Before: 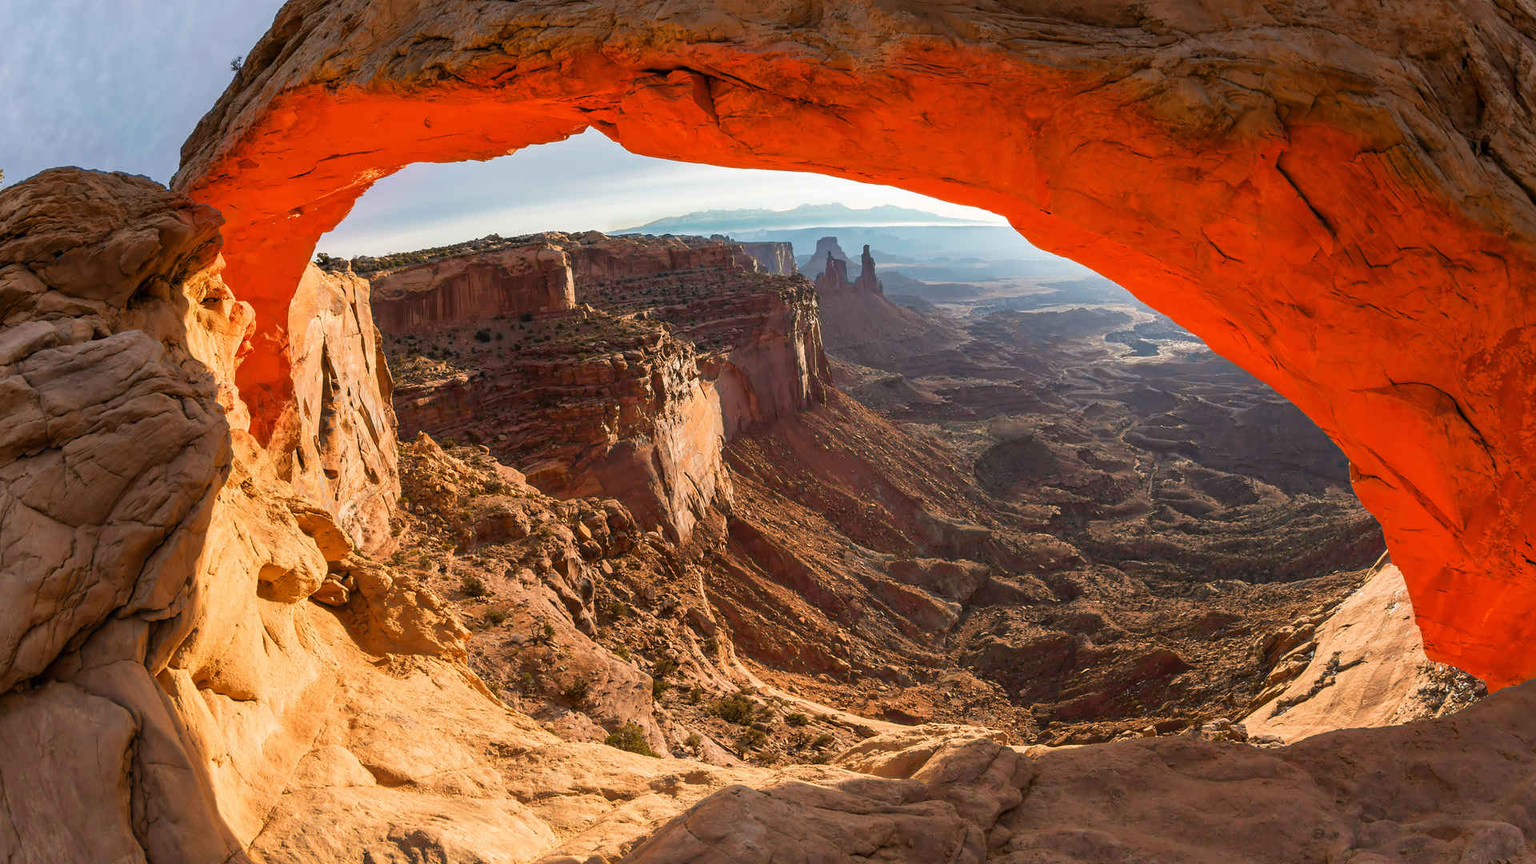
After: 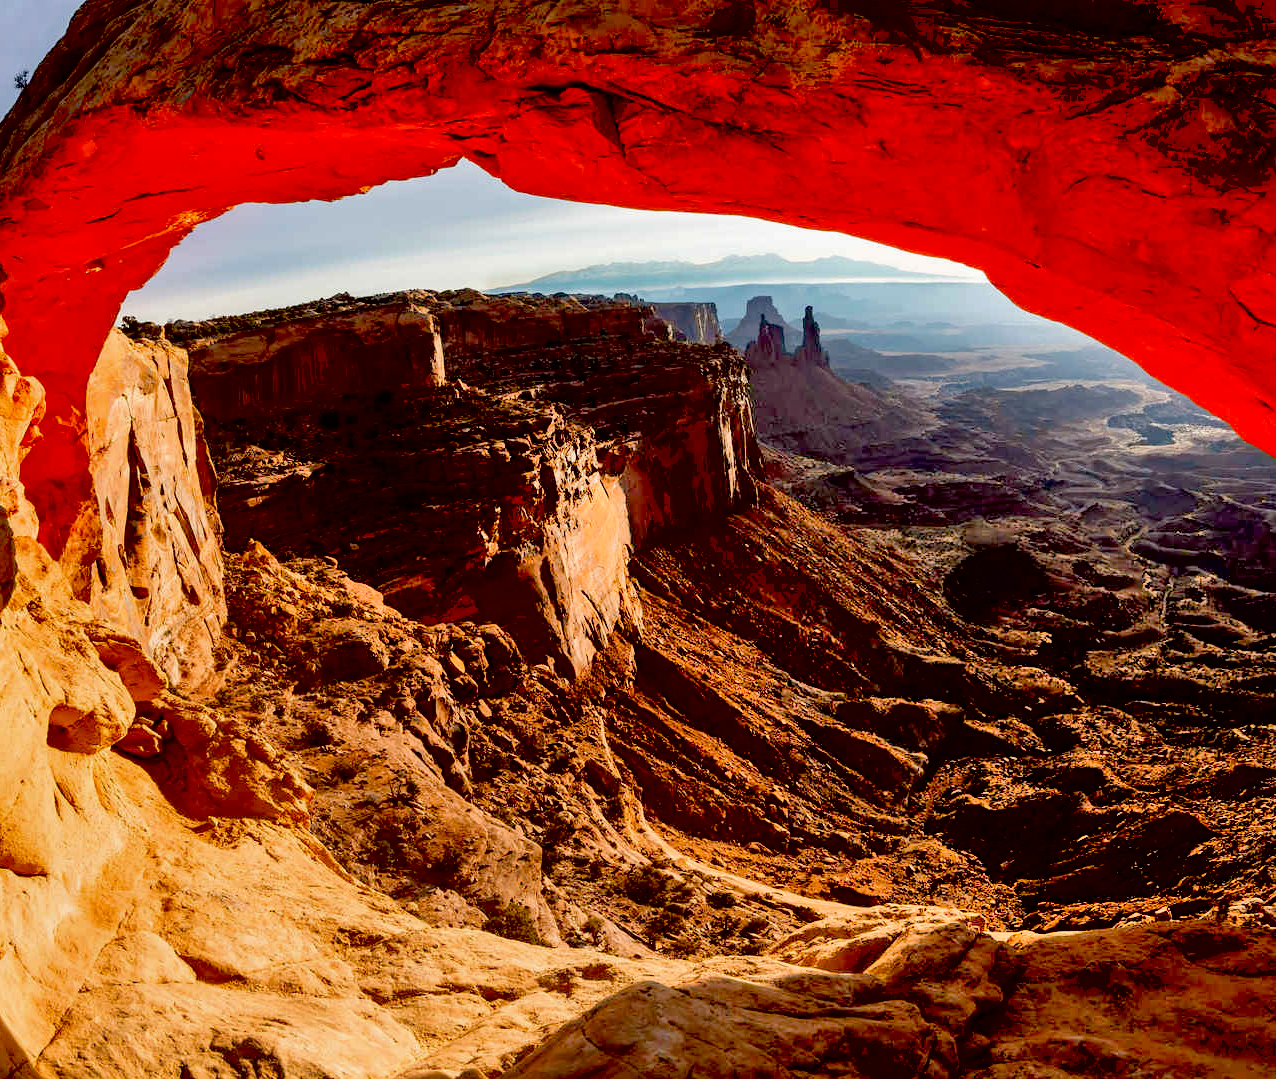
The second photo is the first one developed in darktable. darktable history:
crop and rotate: left 14.297%, right 19.227%
exposure: black level correction 0.056, exposure -0.037 EV, compensate highlight preservation false
shadows and highlights: shadows 47.62, highlights -42.1, soften with gaussian
